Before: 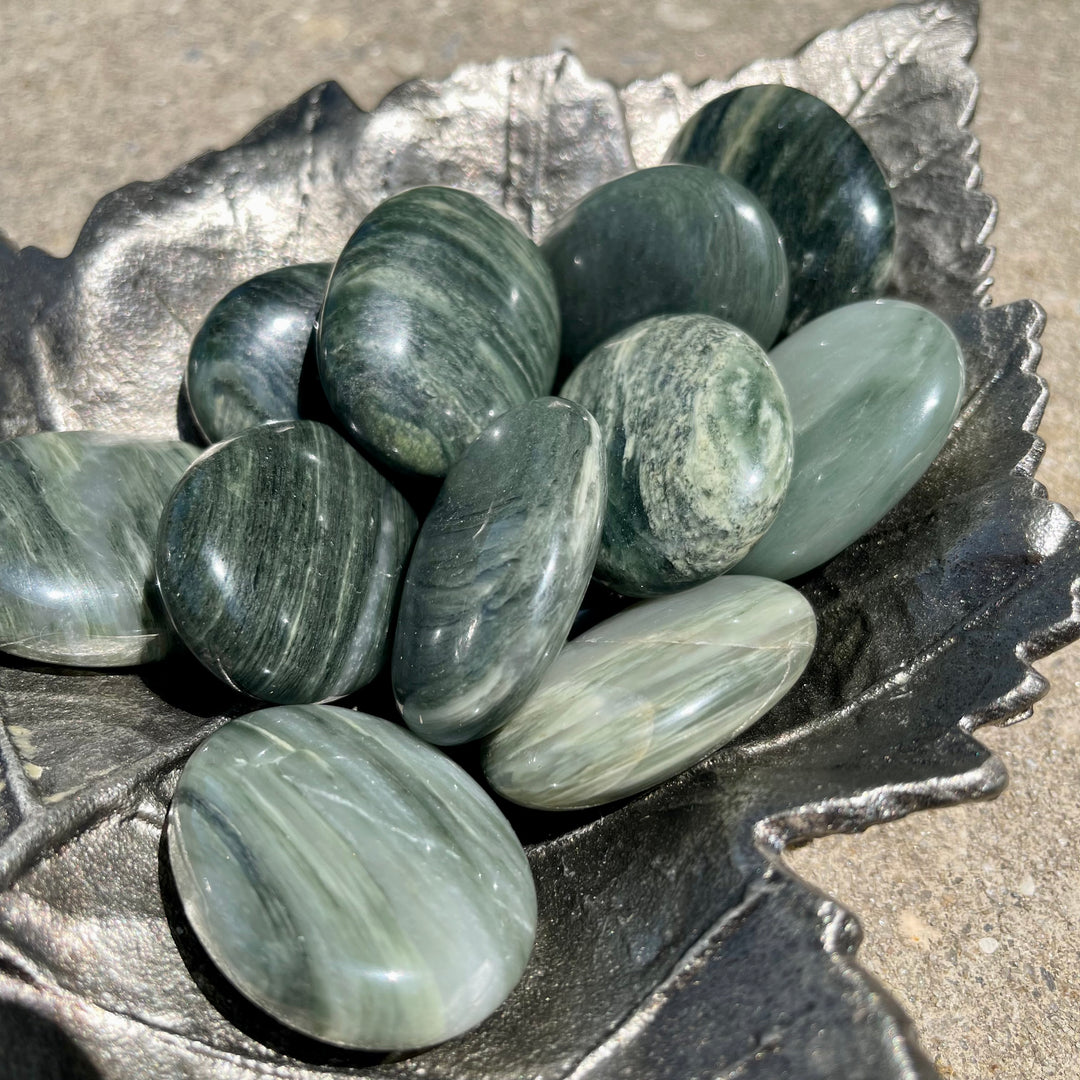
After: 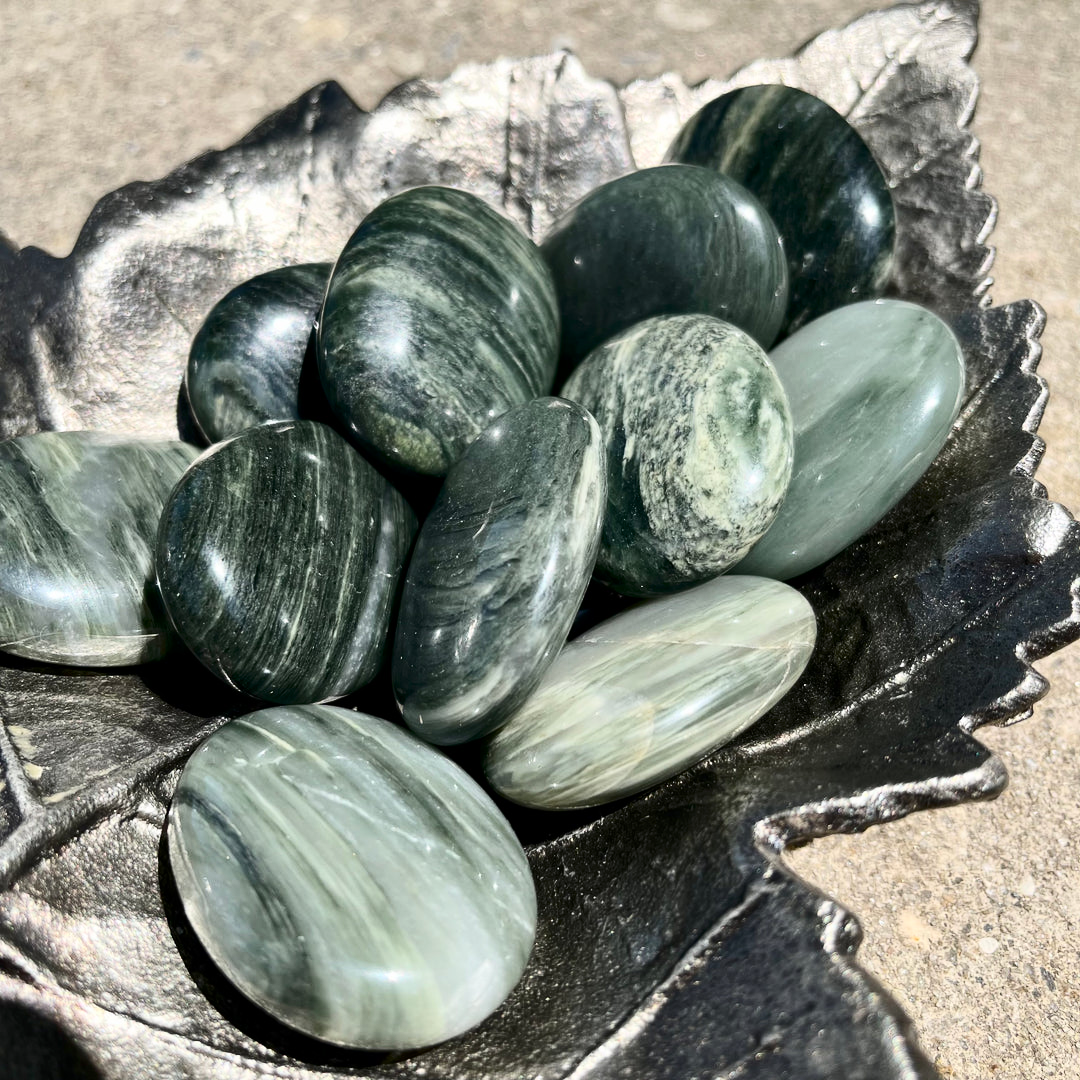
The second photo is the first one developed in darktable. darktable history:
contrast brightness saturation: contrast 0.28
exposure: exposure 0.02 EV, compensate highlight preservation false
